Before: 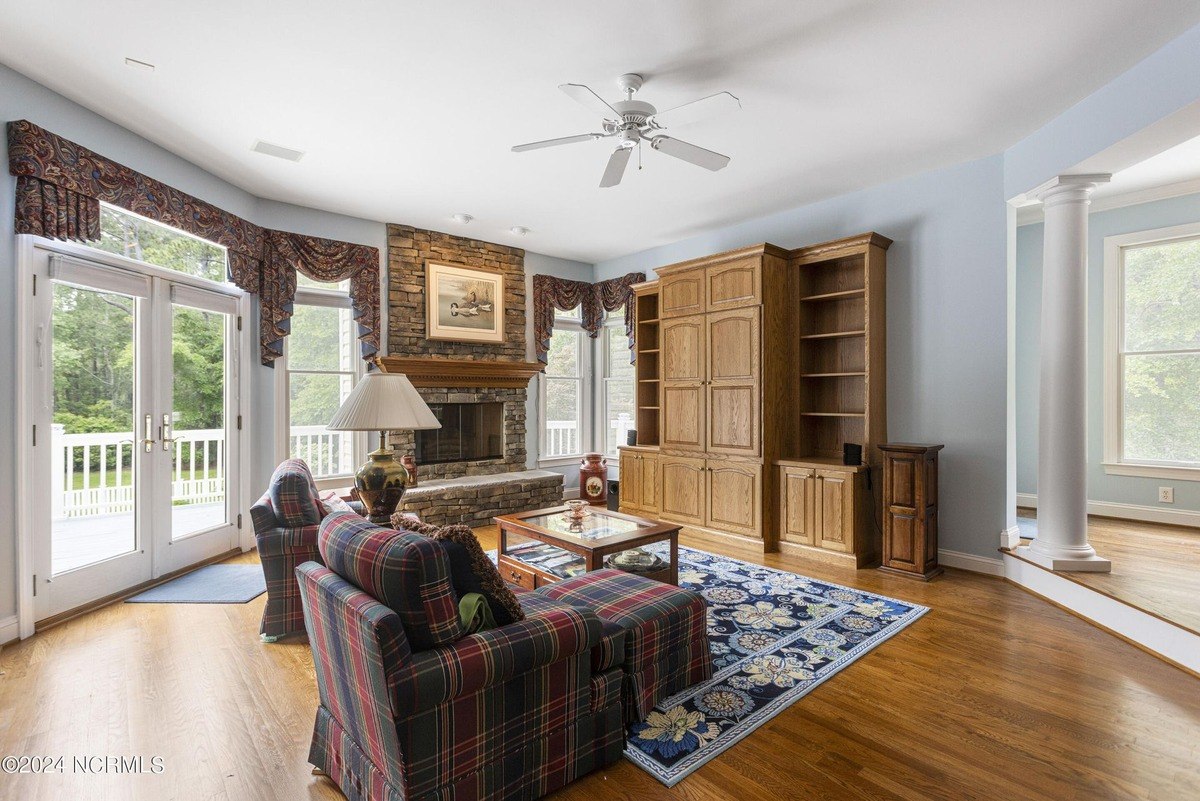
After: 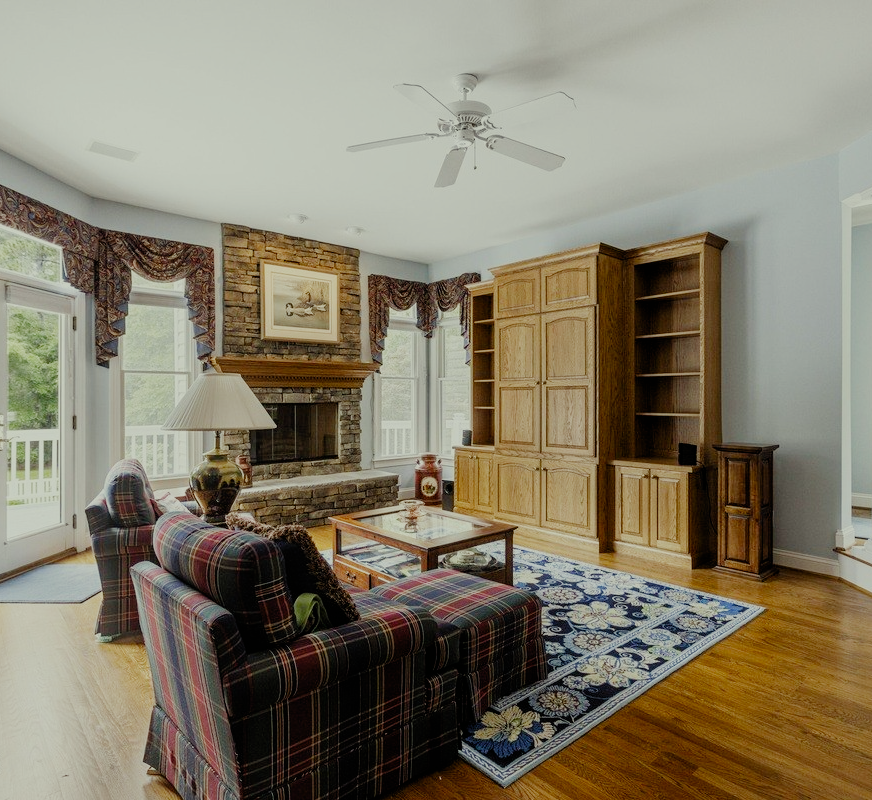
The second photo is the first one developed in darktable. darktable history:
filmic rgb: black relative exposure -6.82 EV, white relative exposure 5.9 EV, hardness 2.68, preserve chrominance no, color science v4 (2020)
color correction: highlights a* -4.36, highlights b* 6.73
crop: left 13.812%, right 13.475%
